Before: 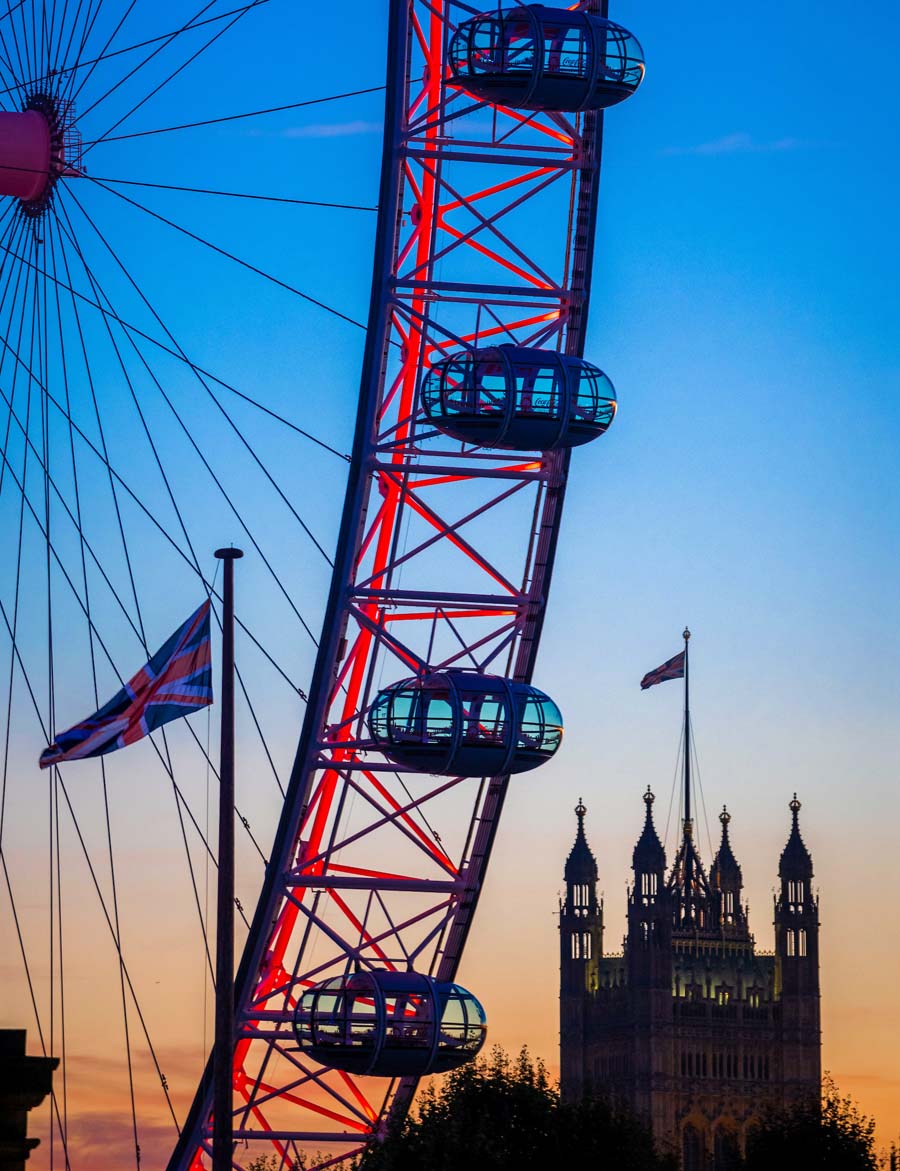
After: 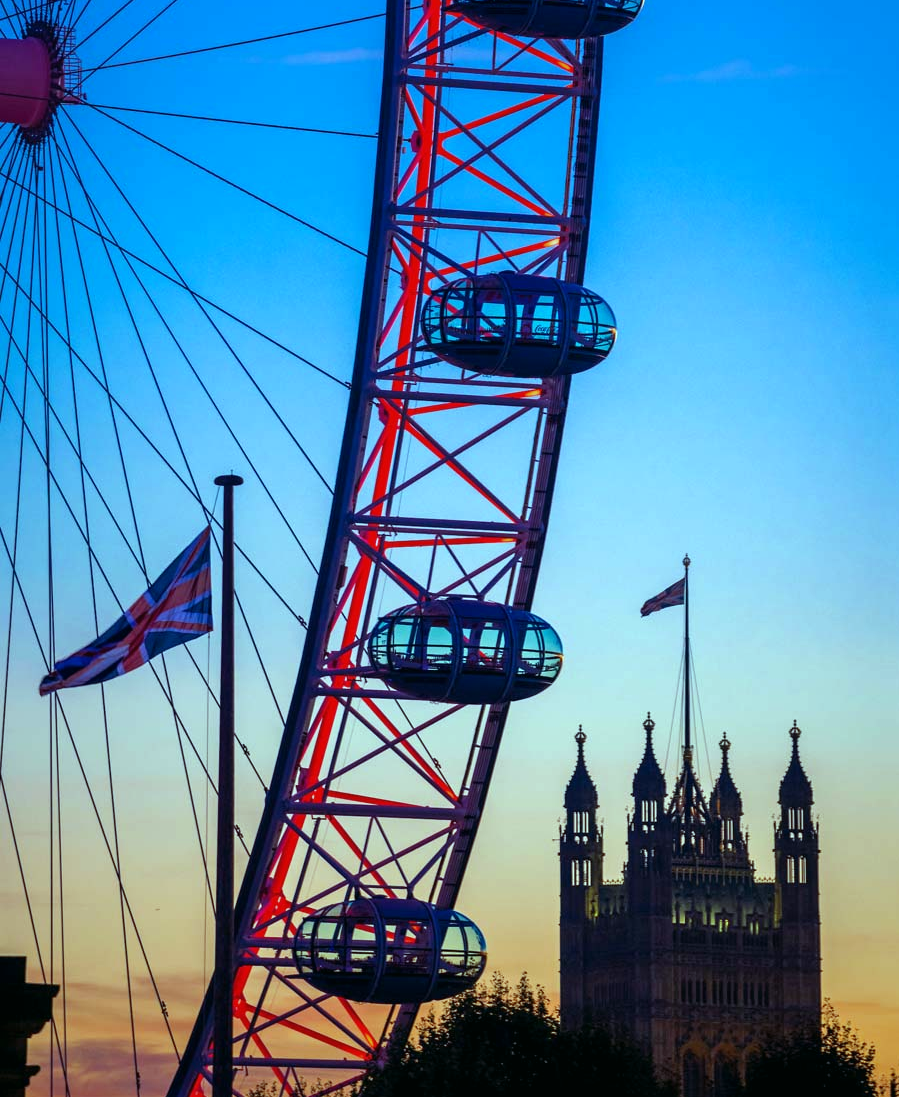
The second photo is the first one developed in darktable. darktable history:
color balance: mode lift, gamma, gain (sRGB), lift [0.997, 0.979, 1.021, 1.011], gamma [1, 1.084, 0.916, 0.998], gain [1, 0.87, 1.13, 1.101], contrast 4.55%, contrast fulcrum 38.24%, output saturation 104.09%
crop and rotate: top 6.25%
